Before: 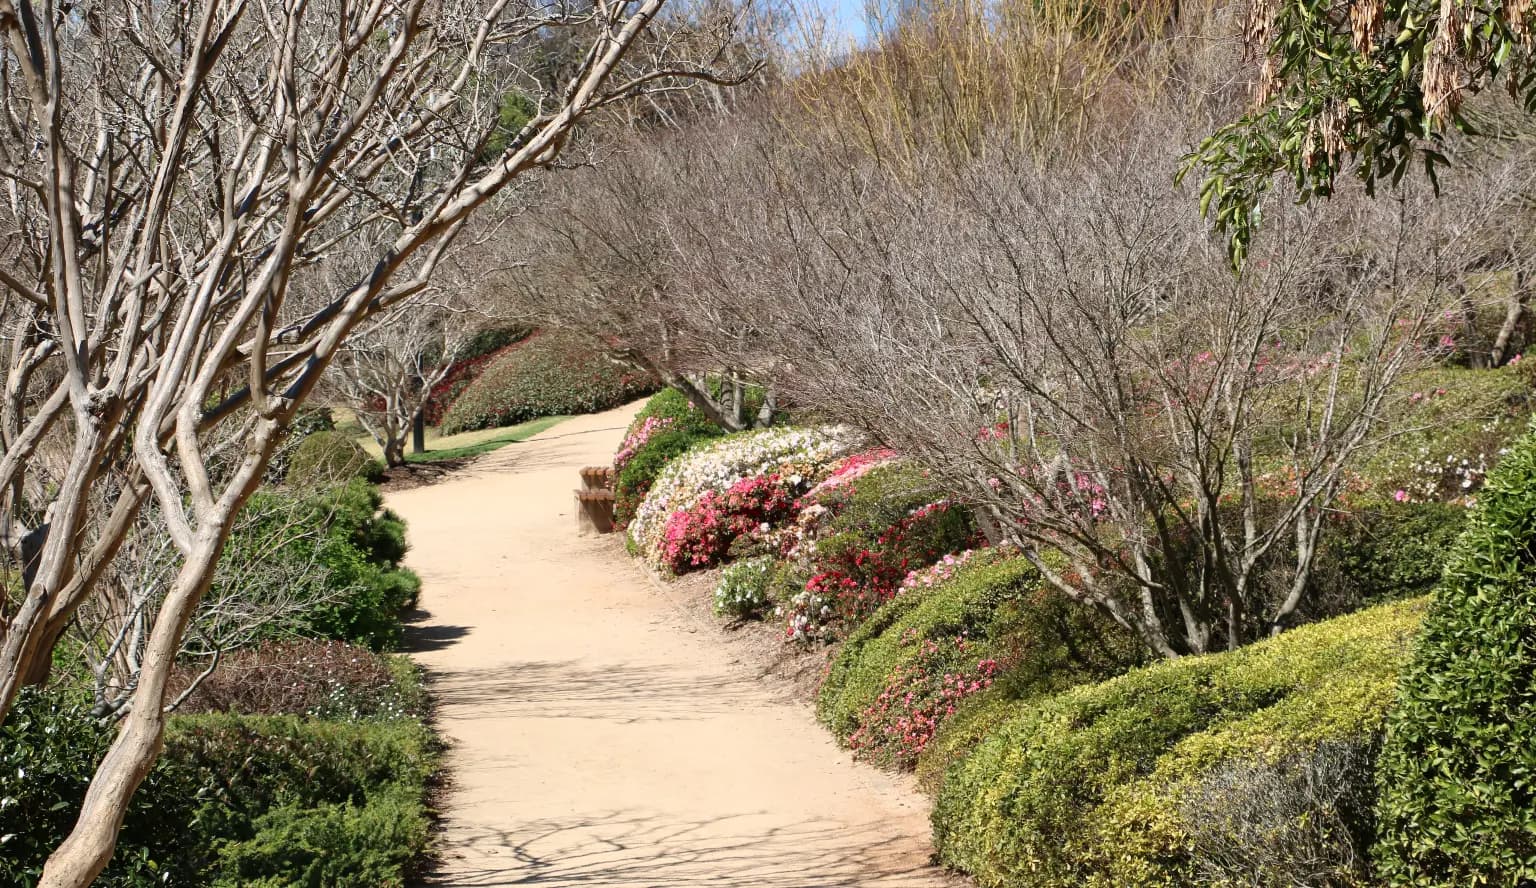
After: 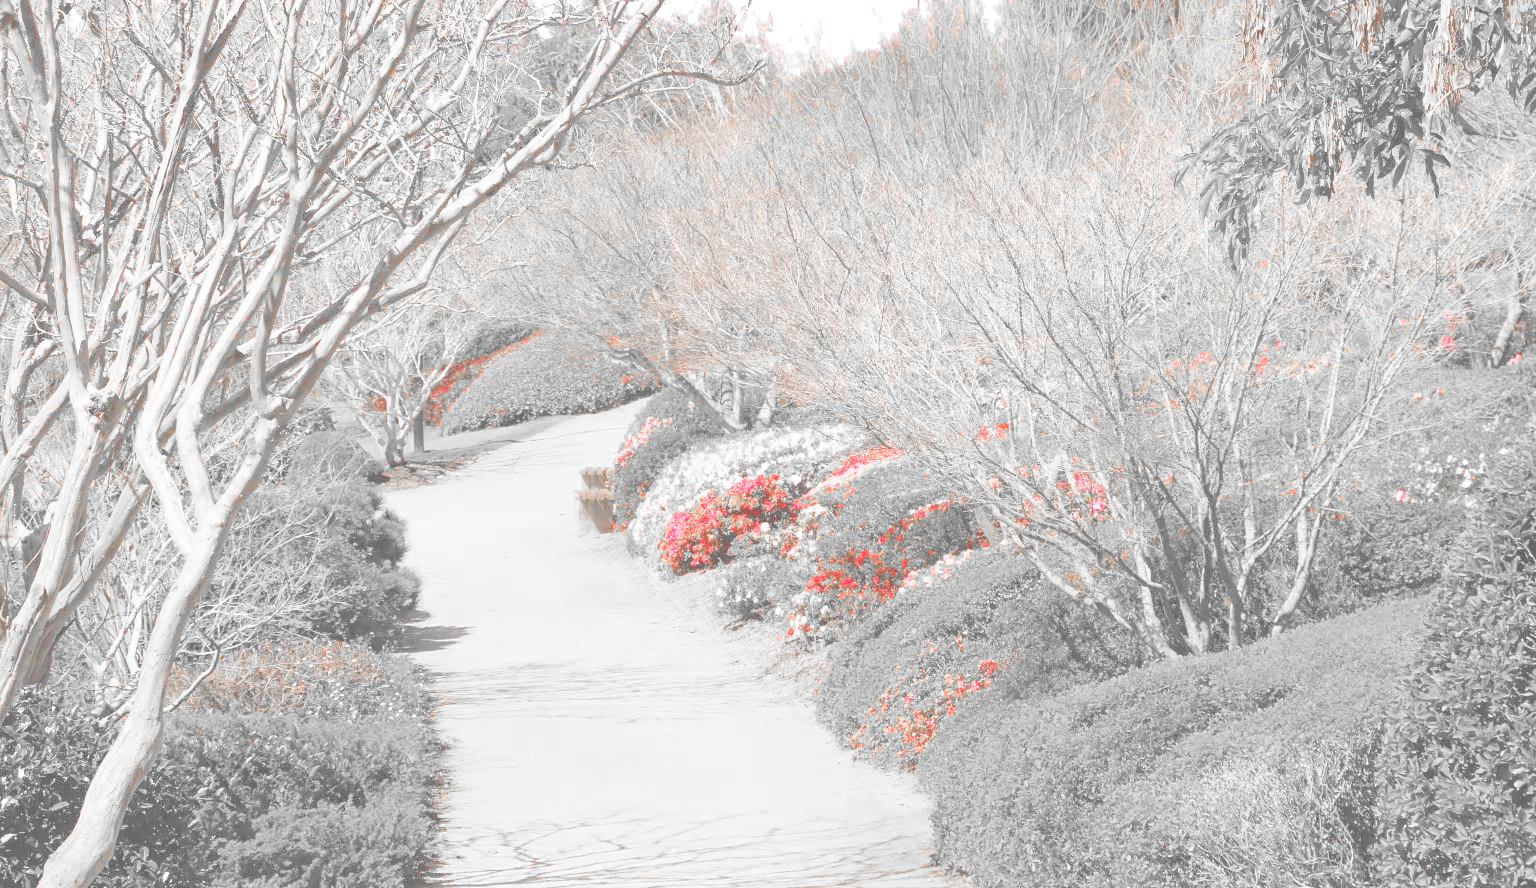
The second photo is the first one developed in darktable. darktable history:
contrast brightness saturation: brightness 0.996
tone curve: curves: ch0 [(0, 0) (0.003, 0.025) (0.011, 0.025) (0.025, 0.029) (0.044, 0.035) (0.069, 0.053) (0.1, 0.083) (0.136, 0.118) (0.177, 0.163) (0.224, 0.22) (0.277, 0.295) (0.335, 0.371) (0.399, 0.444) (0.468, 0.524) (0.543, 0.618) (0.623, 0.702) (0.709, 0.79) (0.801, 0.89) (0.898, 0.973) (1, 1)], preserve colors none
color balance rgb: highlights gain › chroma 0.244%, highlights gain › hue 332.33°, global offset › luminance 0.52%, perceptual saturation grading › global saturation 0.265%, global vibrance 20%
color zones: curves: ch0 [(0, 0.352) (0.143, 0.407) (0.286, 0.386) (0.429, 0.431) (0.571, 0.829) (0.714, 0.853) (0.857, 0.833) (1, 0.352)]; ch1 [(0, 0.604) (0.072, 0.726) (0.096, 0.608) (0.205, 0.007) (0.571, -0.006) (0.839, -0.013) (0.857, -0.012) (1, 0.604)]
